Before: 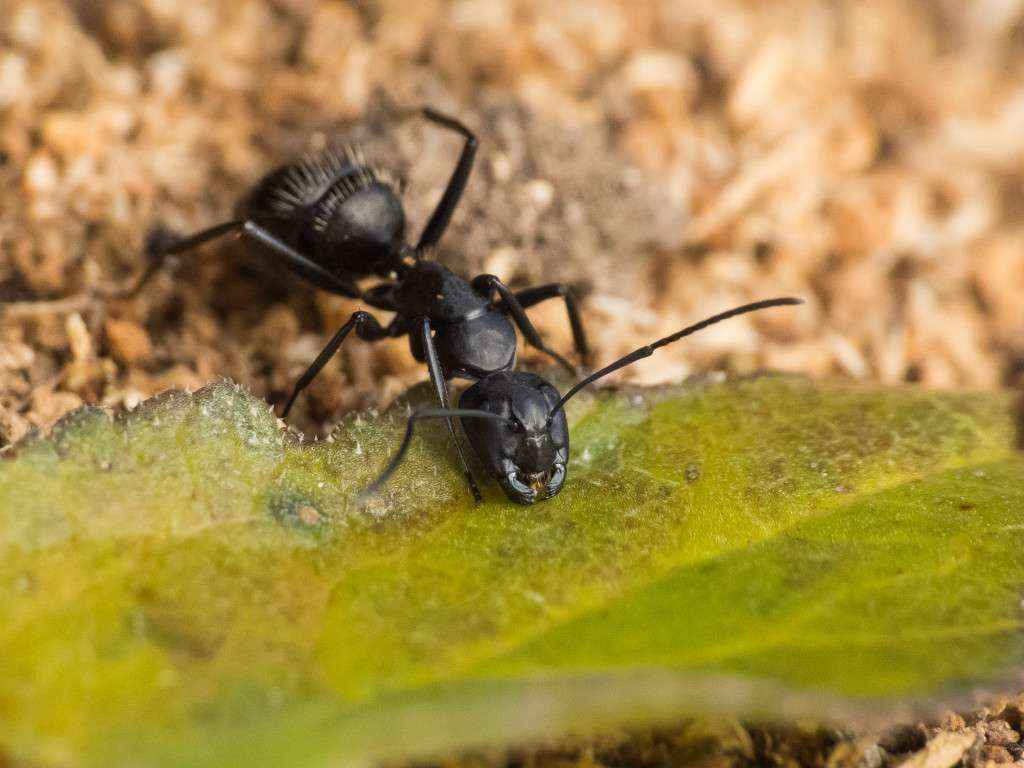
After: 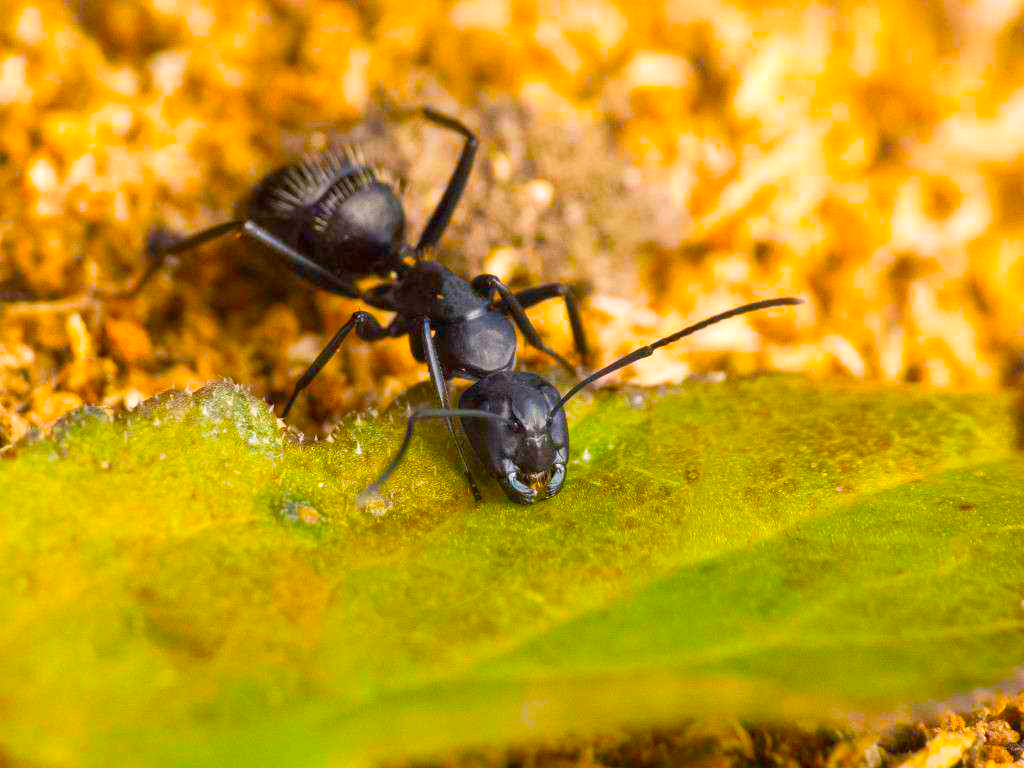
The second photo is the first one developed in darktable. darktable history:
color balance: input saturation 134.34%, contrast -10.04%, contrast fulcrum 19.67%, output saturation 133.51%
exposure: black level correction 0.001, exposure 0.5 EV, compensate exposure bias true, compensate highlight preservation false
white balance: red 1.009, blue 1.027
